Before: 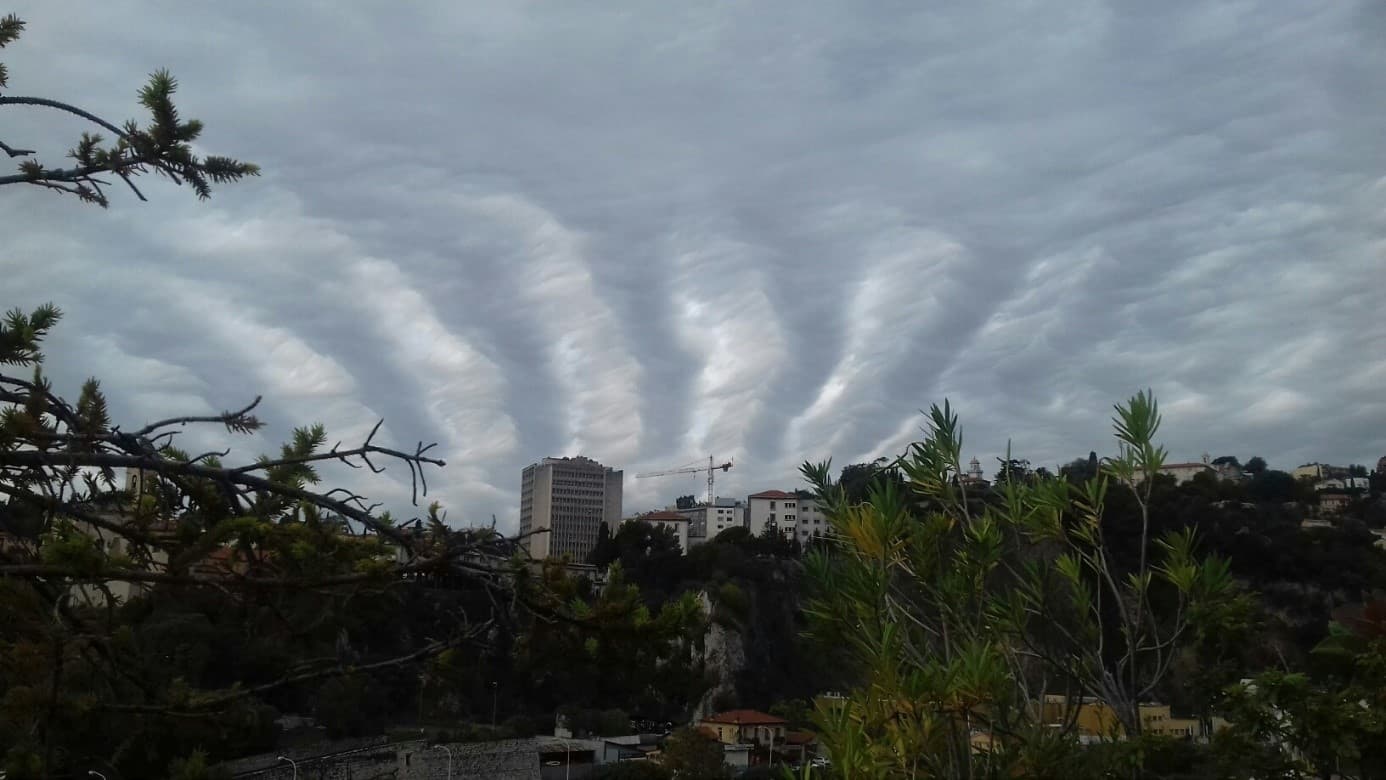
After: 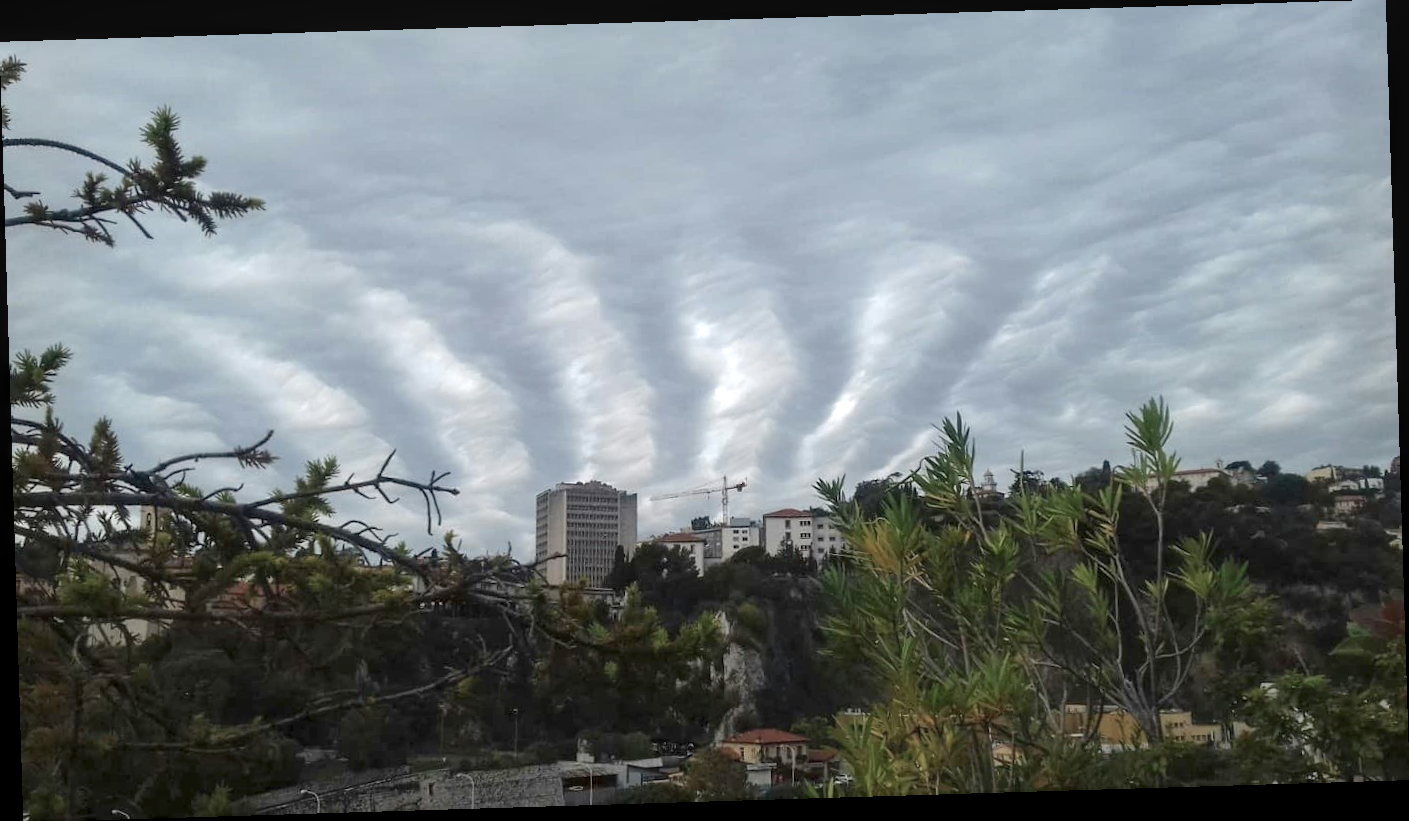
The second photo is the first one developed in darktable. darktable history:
rotate and perspective: rotation -1.75°, automatic cropping off
levels: mode automatic, black 0.023%, white 99.97%, levels [0.062, 0.494, 0.925]
local contrast: on, module defaults
color balance rgb: perceptual saturation grading › global saturation -27.94%, hue shift -2.27°, contrast -21.26%
